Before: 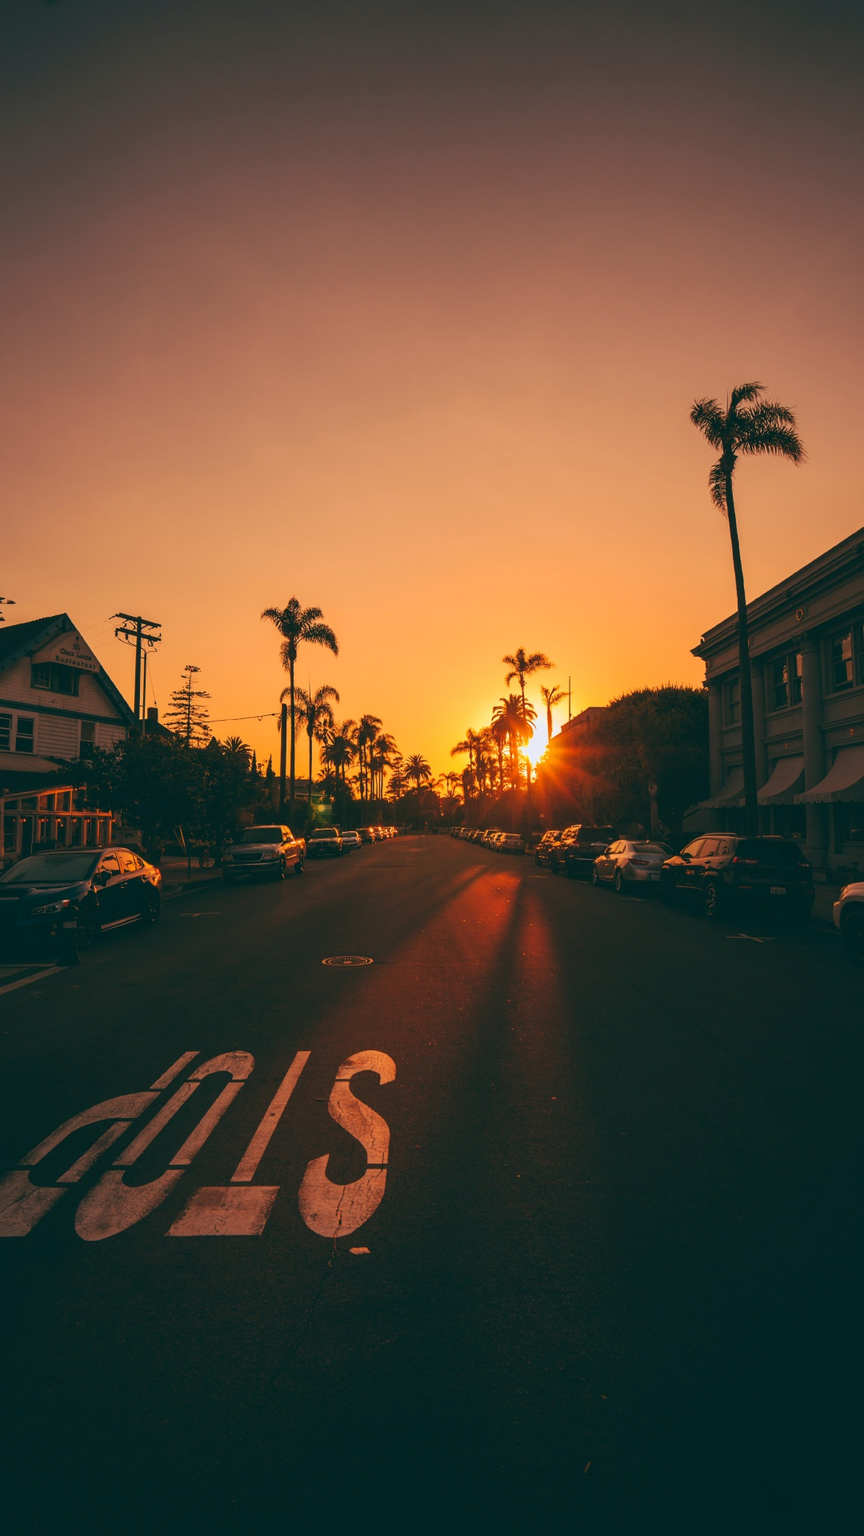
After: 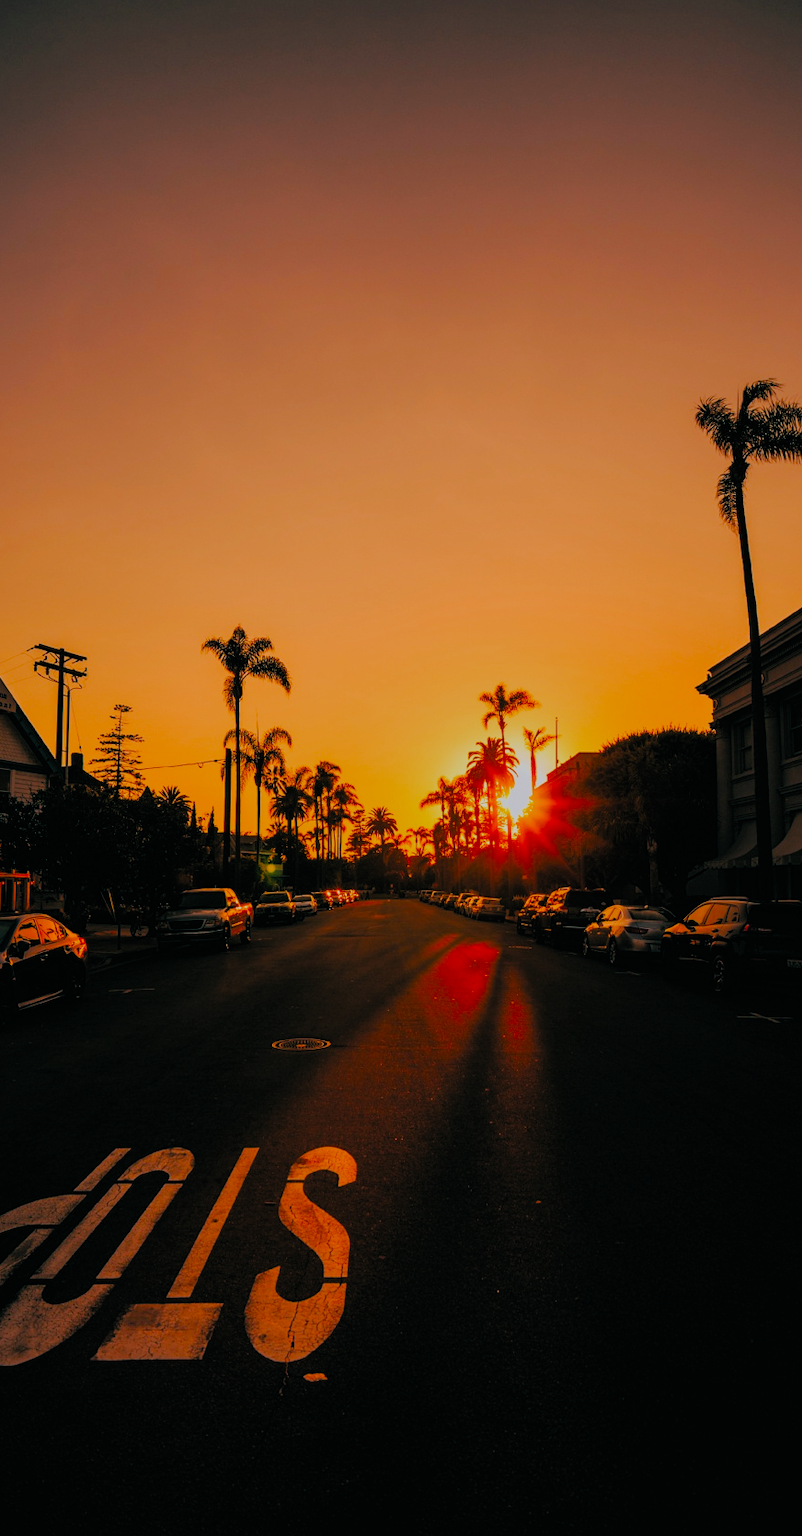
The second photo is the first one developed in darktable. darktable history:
filmic rgb: black relative exposure -4.4 EV, white relative exposure 5 EV, threshold 3 EV, hardness 2.23, latitude 40.06%, contrast 1.15, highlights saturation mix 10%, shadows ↔ highlights balance 1.04%, preserve chrominance RGB euclidean norm (legacy), color science v4 (2020), enable highlight reconstruction true
crop: left 9.929%, top 3.475%, right 9.188%, bottom 9.529%
